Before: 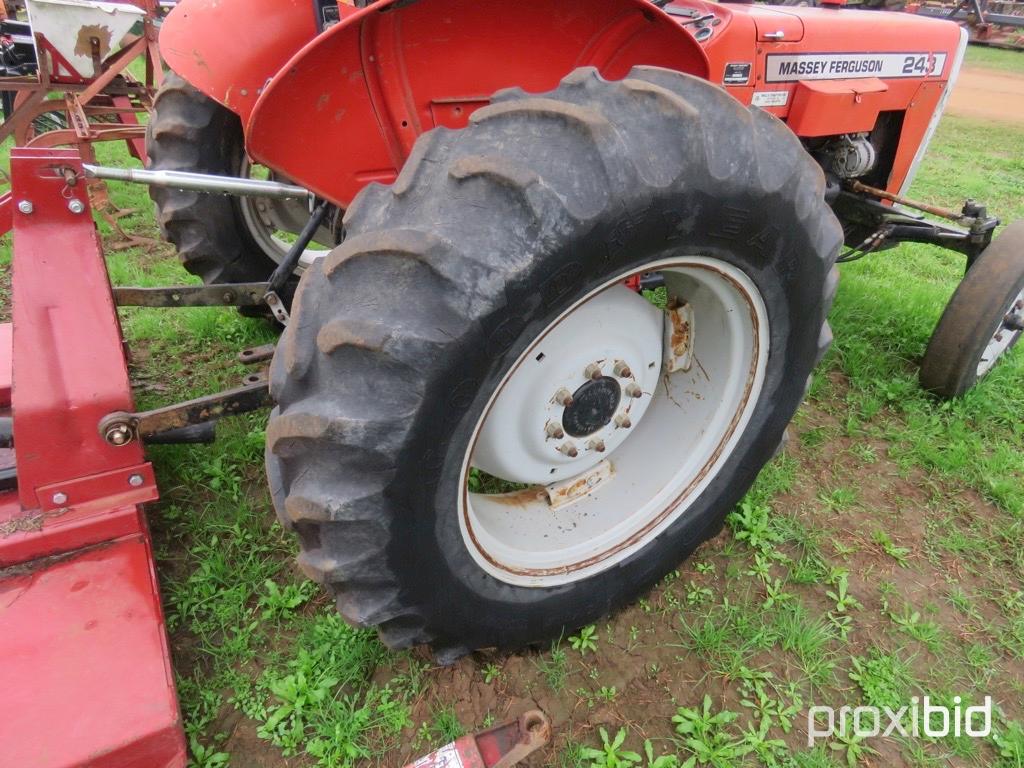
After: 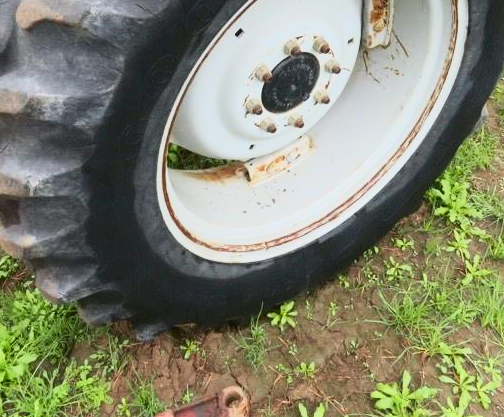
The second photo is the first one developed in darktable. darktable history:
tone curve: curves: ch0 [(0, 0.03) (0.037, 0.045) (0.123, 0.123) (0.19, 0.186) (0.277, 0.279) (0.474, 0.517) (0.584, 0.664) (0.678, 0.777) (0.875, 0.92) (1, 0.965)]; ch1 [(0, 0) (0.243, 0.245) (0.402, 0.41) (0.493, 0.487) (0.508, 0.503) (0.531, 0.532) (0.551, 0.556) (0.637, 0.671) (0.694, 0.732) (1, 1)]; ch2 [(0, 0) (0.249, 0.216) (0.356, 0.329) (0.424, 0.442) (0.476, 0.477) (0.498, 0.503) (0.517, 0.524) (0.532, 0.547) (0.562, 0.576) (0.614, 0.644) (0.706, 0.748) (0.808, 0.809) (0.991, 0.968)], color space Lab, independent channels, preserve colors none
crop: left 29.489%, top 42.21%, right 21.248%, bottom 3.478%
contrast brightness saturation: contrast 0.153, brightness 0.052
shadows and highlights: shadows -22.27, highlights 47.7, soften with gaussian
